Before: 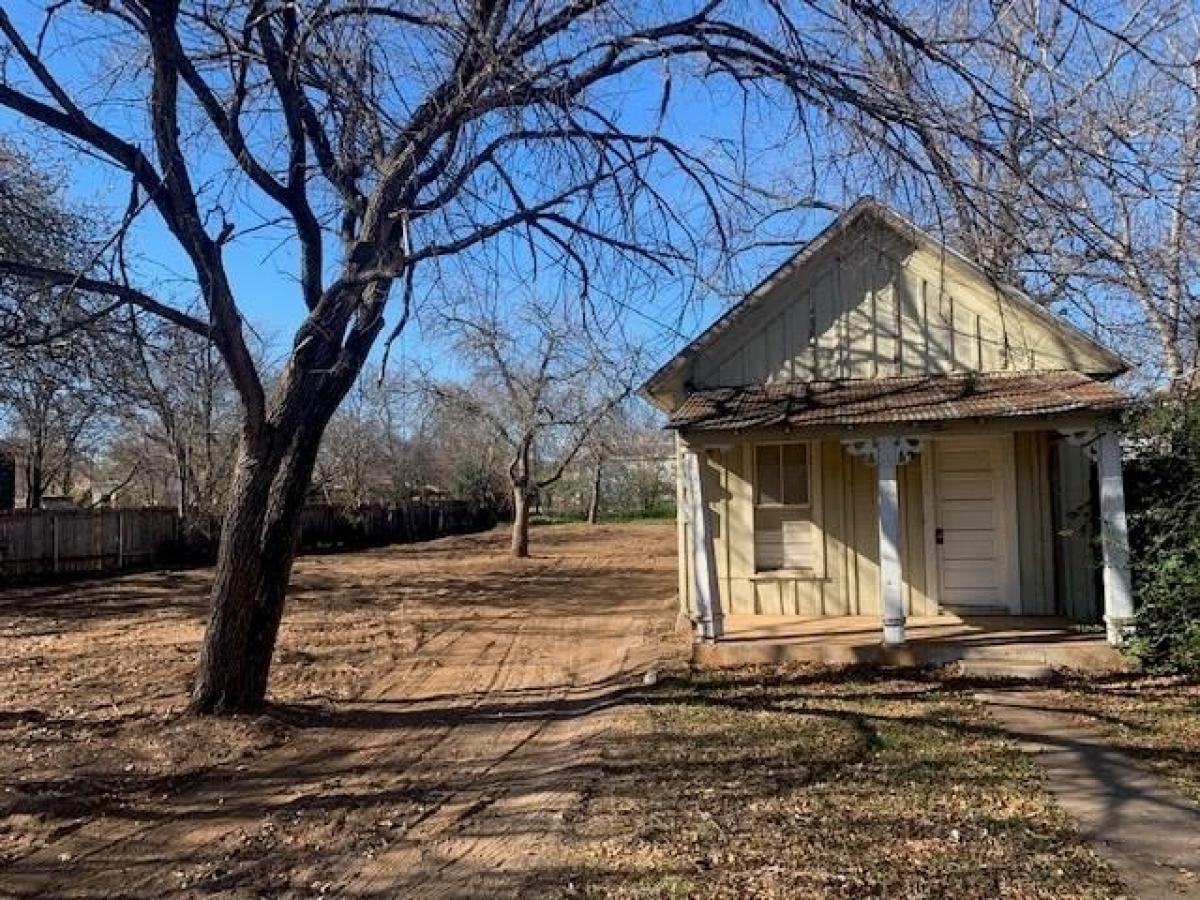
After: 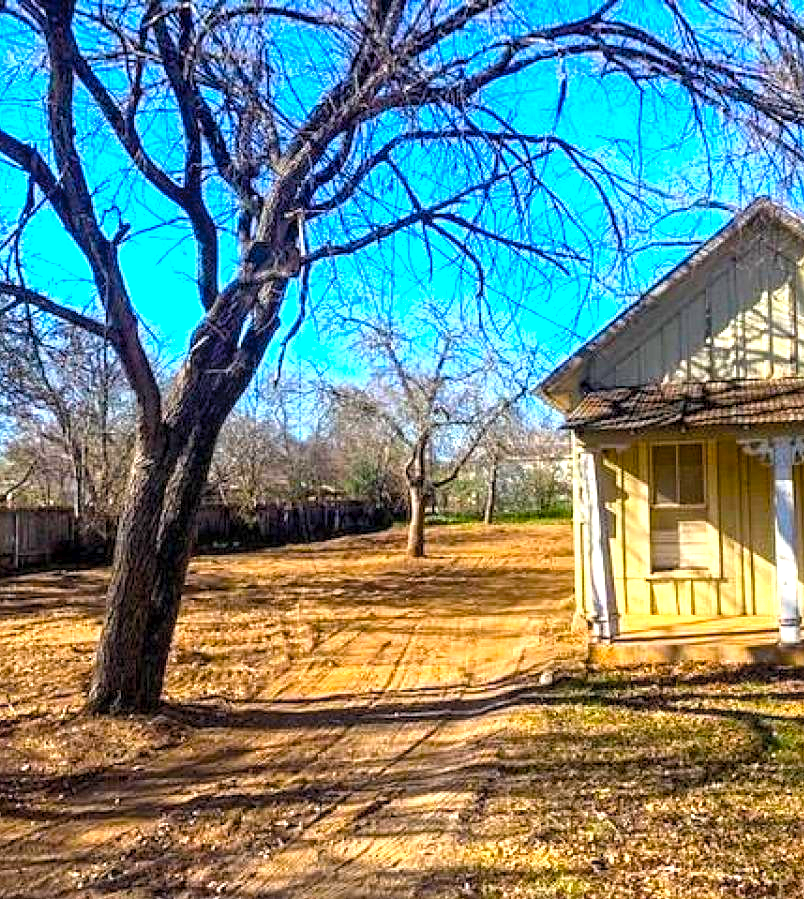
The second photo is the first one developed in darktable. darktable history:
sharpen: amount 0.207
crop and rotate: left 8.727%, right 24.225%
local contrast: on, module defaults
color balance rgb: perceptual saturation grading › global saturation 30.475%, global vibrance 45.417%
exposure: black level correction 0, exposure 1 EV, compensate exposure bias true, compensate highlight preservation false
tone curve: curves: ch0 [(0, 0) (0.003, 0.005) (0.011, 0.019) (0.025, 0.04) (0.044, 0.064) (0.069, 0.095) (0.1, 0.129) (0.136, 0.169) (0.177, 0.207) (0.224, 0.247) (0.277, 0.298) (0.335, 0.354) (0.399, 0.416) (0.468, 0.478) (0.543, 0.553) (0.623, 0.634) (0.709, 0.709) (0.801, 0.817) (0.898, 0.912) (1, 1)], color space Lab, independent channels, preserve colors none
color zones: curves: ch0 [(0.068, 0.464) (0.25, 0.5) (0.48, 0.508) (0.75, 0.536) (0.886, 0.476) (0.967, 0.456)]; ch1 [(0.066, 0.456) (0.25, 0.5) (0.616, 0.508) (0.746, 0.56) (0.934, 0.444)]
